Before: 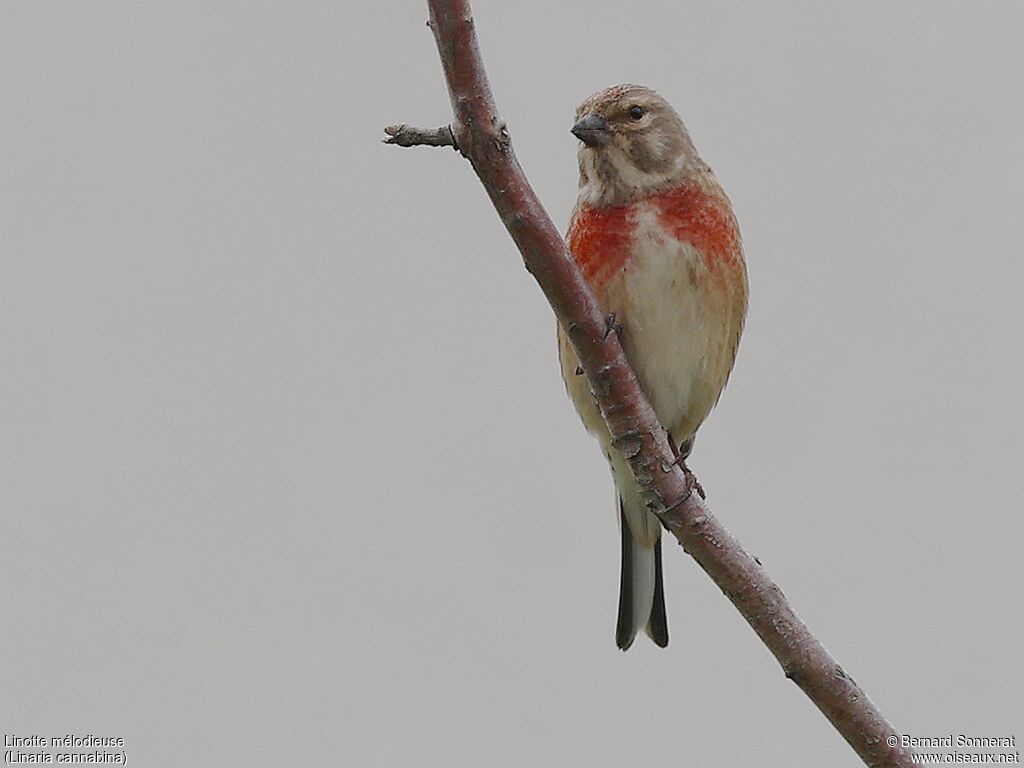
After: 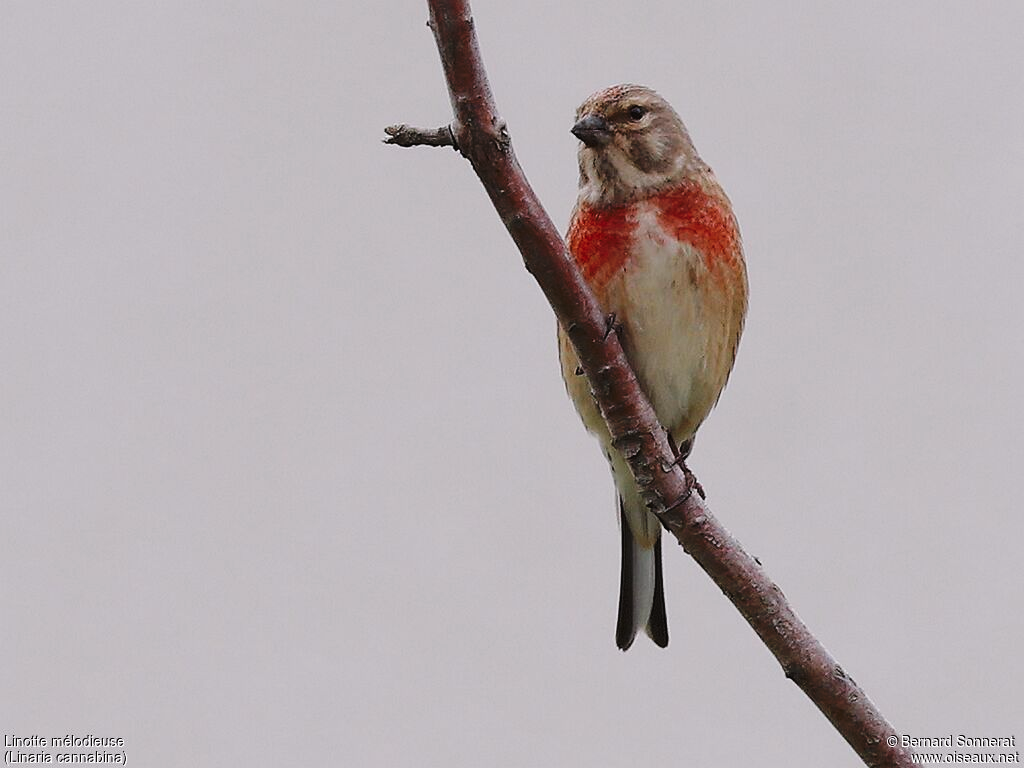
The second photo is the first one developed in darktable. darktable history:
tone curve: curves: ch0 [(0, 0) (0.003, 0.02) (0.011, 0.021) (0.025, 0.022) (0.044, 0.023) (0.069, 0.026) (0.1, 0.04) (0.136, 0.06) (0.177, 0.092) (0.224, 0.127) (0.277, 0.176) (0.335, 0.258) (0.399, 0.349) (0.468, 0.444) (0.543, 0.546) (0.623, 0.649) (0.709, 0.754) (0.801, 0.842) (0.898, 0.922) (1, 1)], preserve colors none
color look up table: target L [93.8, 93.31, 84.11, 84.1, 69.77, 68.71, 61.67, 51.13, 49.4, 38.78, 32.56, 10.72, 200.38, 101.37, 87.83, 83.94, 80.83, 68.79, 63.73, 61.11, 60.57, 46.42, 43.8, 48.91, 30.97, 26.83, 26.56, 11.63, 79.85, 64.09, 59.89, 56.27, 53.95, 52.28, 56.79, 49.36, 42.1, 39.74, 37.03, 31.81, 16.36, 5.626, 7.847, 87.11, 72.76, 68.2, 53.99, 45.15, 33.87], target a [-15.1, -19.84, -59.59, -76.26, -55.59, -34.75, -41.54, -25.38, -6.118, -25.26, -20.14, -7.428, 0, 0, -1.812, 7.635, 19.88, 44.01, 42.03, 49.87, 12.65, 47.89, 37.44, 58, 6.711, 31.68, 34.91, 21.05, 23.55, 66.57, 35.41, 71.19, 2.411, 19.73, 74.49, 59.42, 24.36, 29.35, 45.7, 17.1, 39.03, 39.07, 6.963, -46.85, -6.323, -21.62, -8.601, -19.44, -1.149], target b [21.81, 81.44, 16.54, 64.89, 53.04, 36.91, 20.72, 17.14, 35.04, 24.49, 17.79, 3.325, 0, -0.001, 55.53, 0.91, 21.74, -1.318, 52.14, 25.76, 29.65, 24.08, 39.32, 45.68, 11.03, 31.88, 8.058, 18.41, -21.55, -41.61, -4.908, -13.73, -60.07, -49.45, -45.26, 2.375, -21.59, -74.37, -45.97, -46.37, -49.89, -37.64, -19.71, -11.1, -15.1, -40.48, -15.44, -8.128, -24.18], num patches 49
